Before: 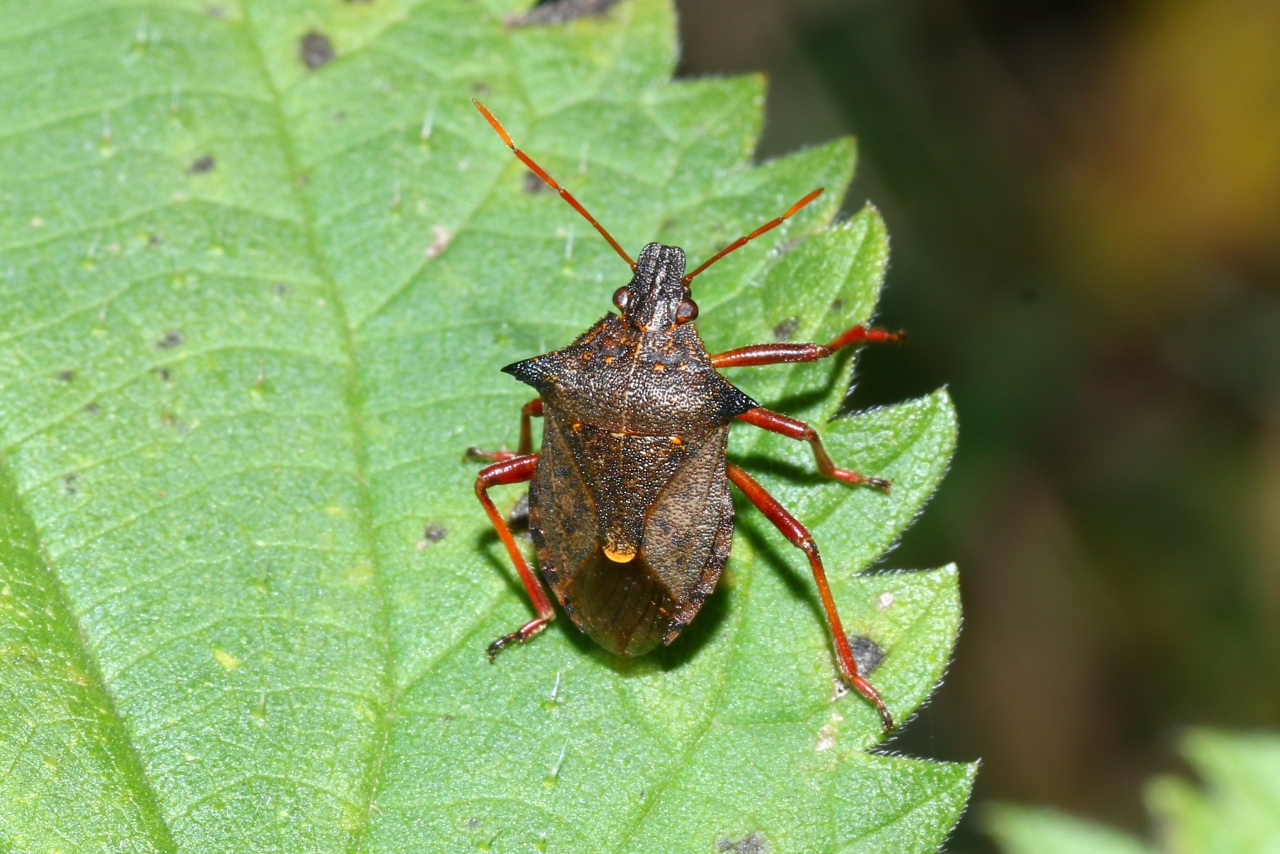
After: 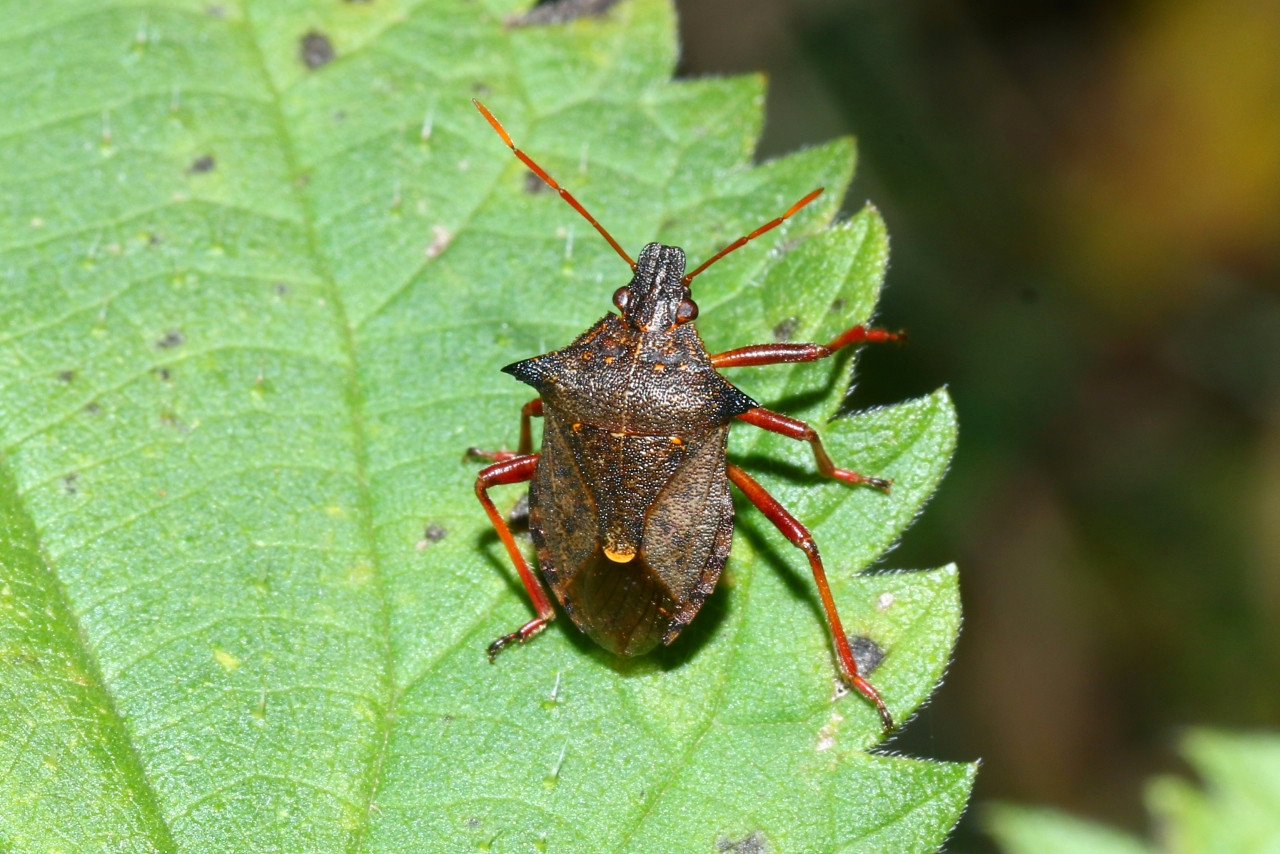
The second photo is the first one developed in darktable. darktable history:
contrast brightness saturation: contrast 0.08, saturation 0.02
color balance rgb: global vibrance 6.81%, saturation formula JzAzBz (2021)
